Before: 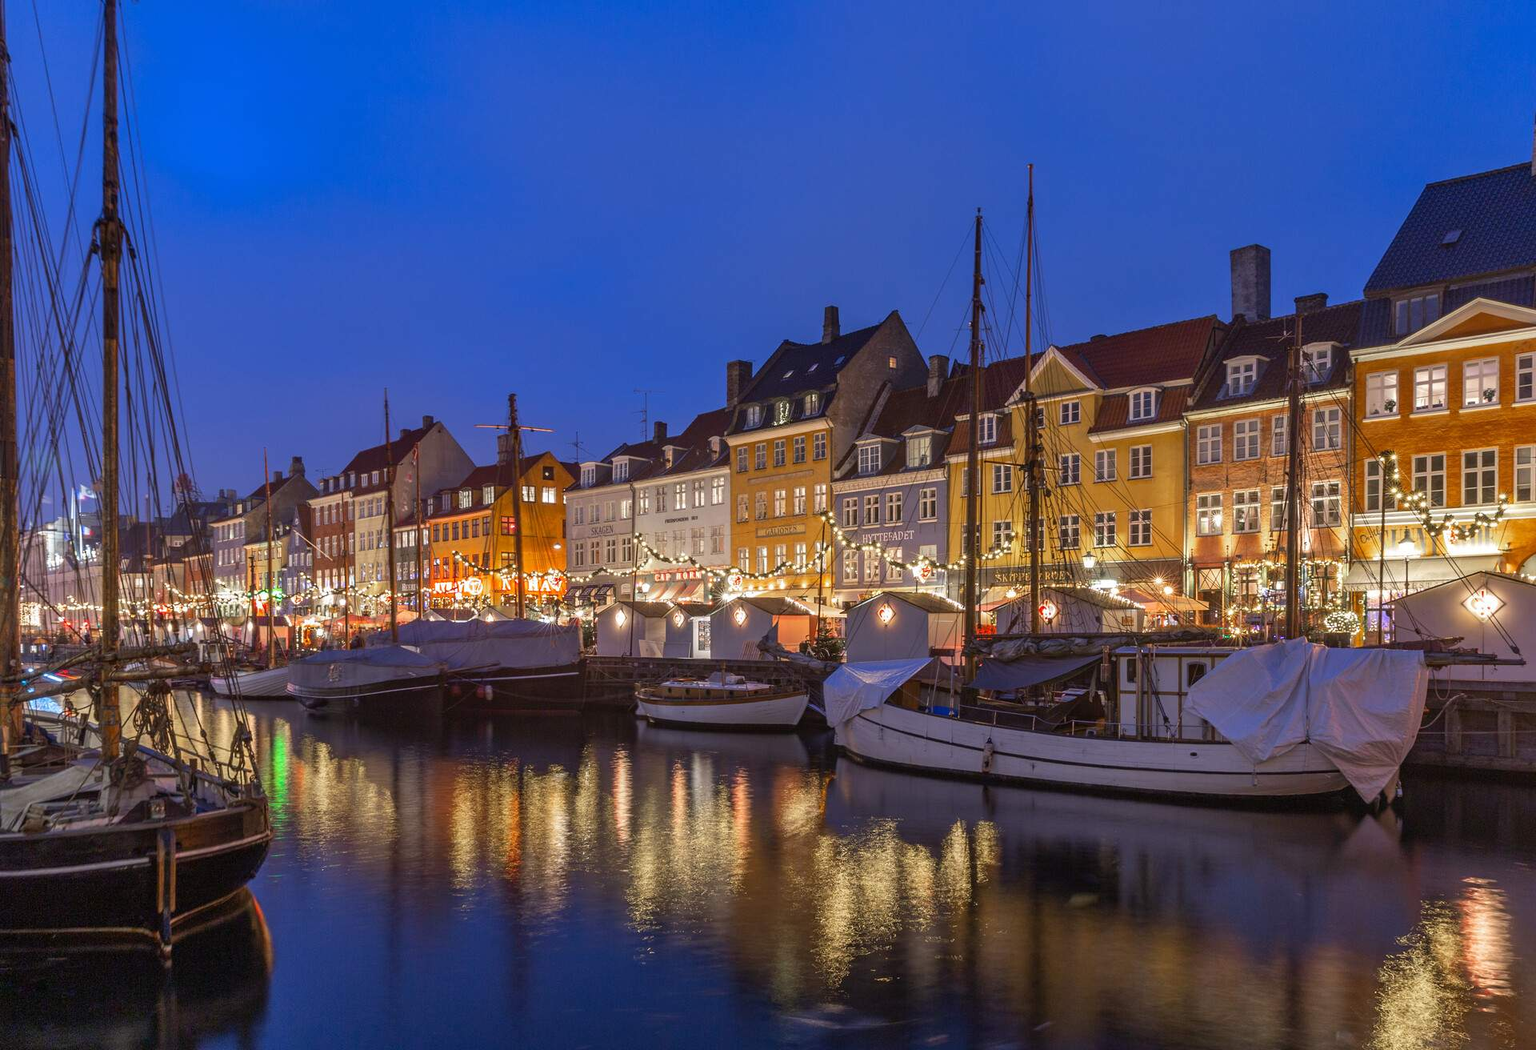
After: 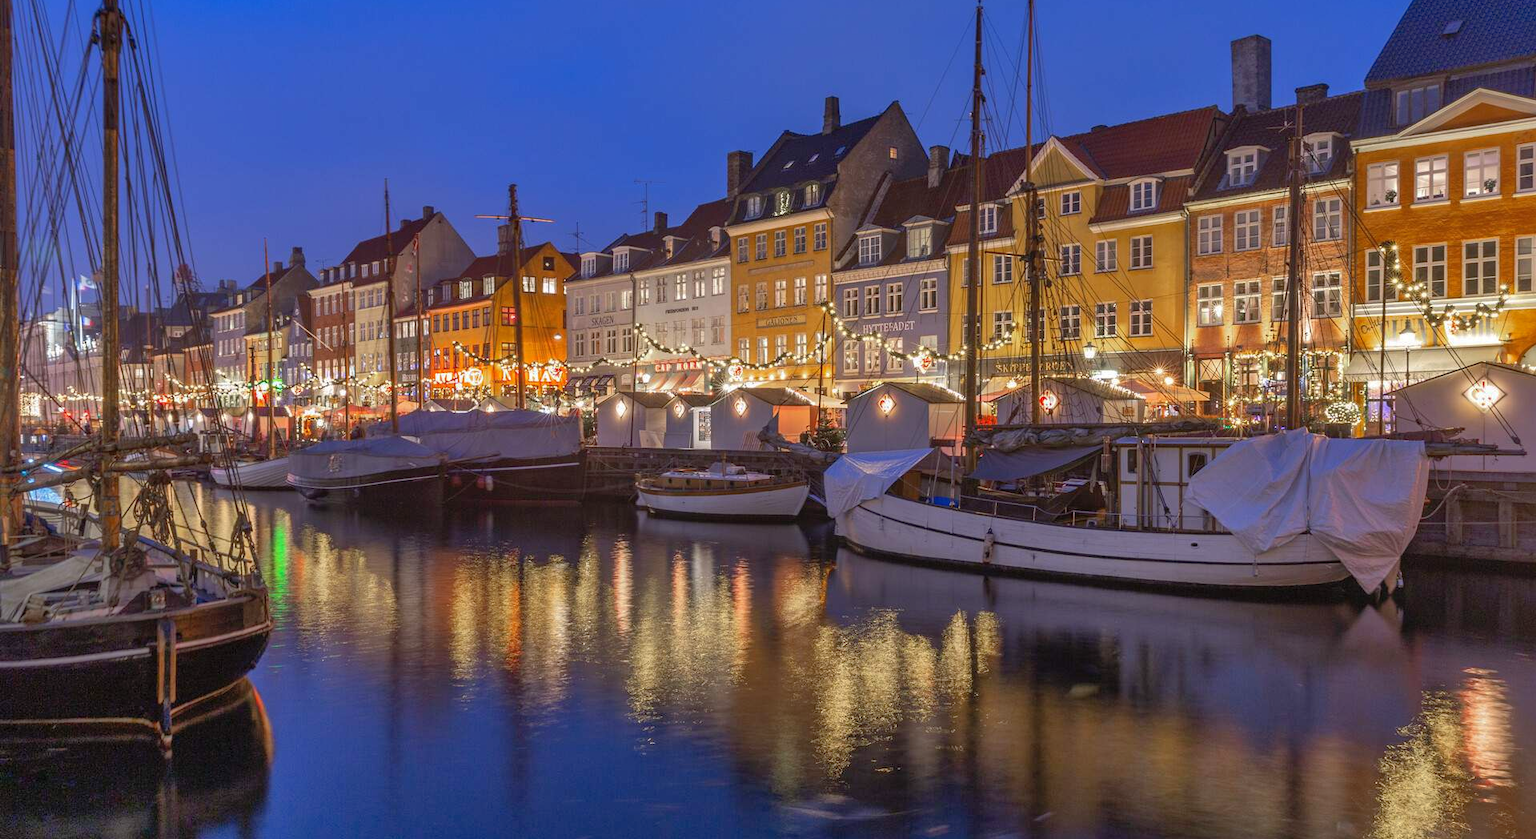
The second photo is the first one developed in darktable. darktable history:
shadows and highlights: on, module defaults
crop and rotate: top 19.998%
